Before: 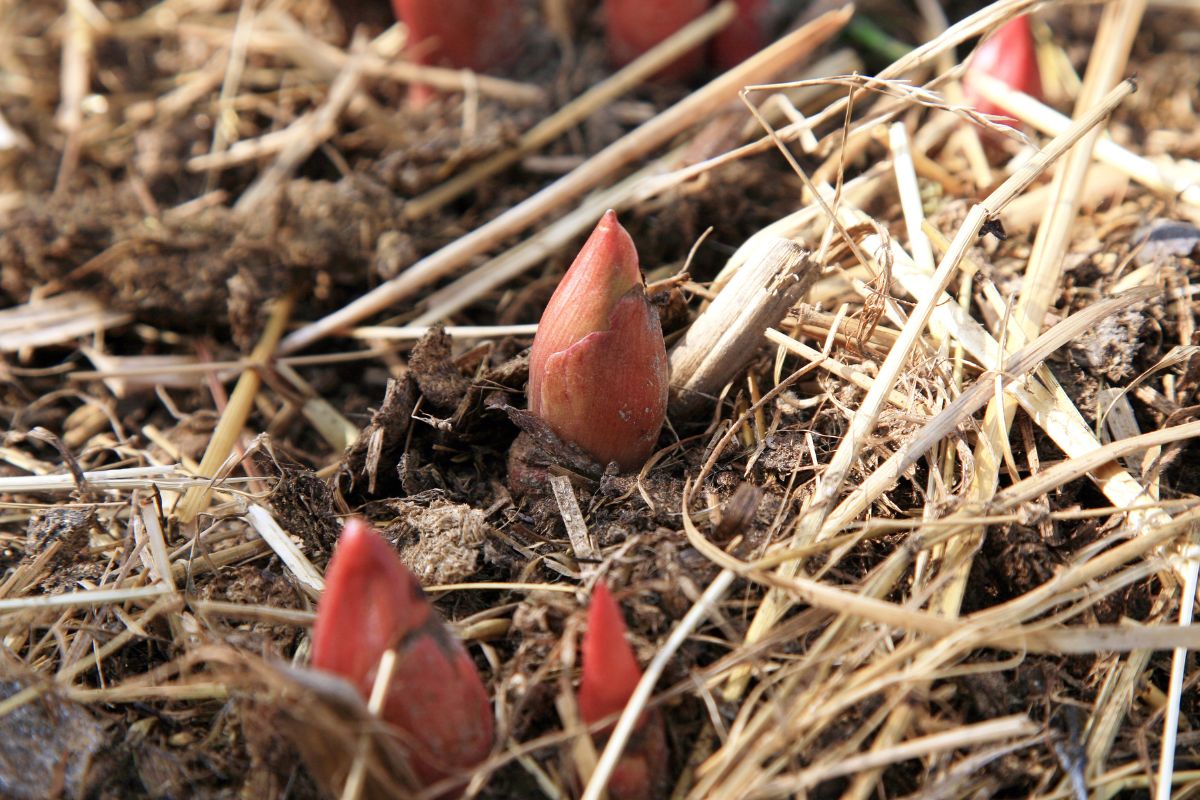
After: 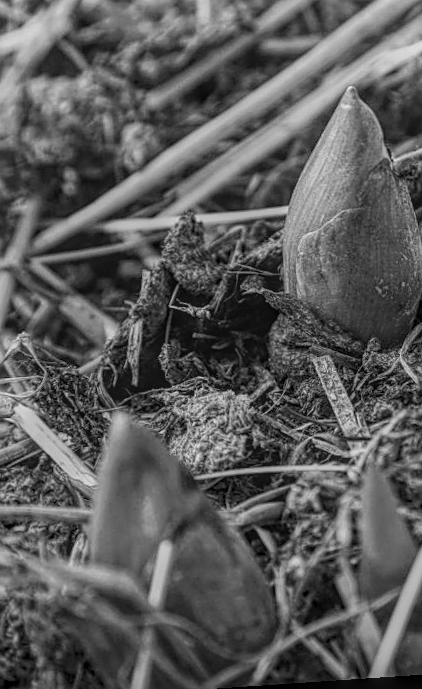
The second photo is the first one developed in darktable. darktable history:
rotate and perspective: rotation -4.2°, shear 0.006, automatic cropping off
local contrast: highlights 20%, shadows 30%, detail 200%, midtone range 0.2
contrast brightness saturation: contrast 0.23, brightness 0.1, saturation 0.29
monochrome: a -71.75, b 75.82
sharpen: on, module defaults
crop and rotate: left 21.77%, top 18.528%, right 44.676%, bottom 2.997%
